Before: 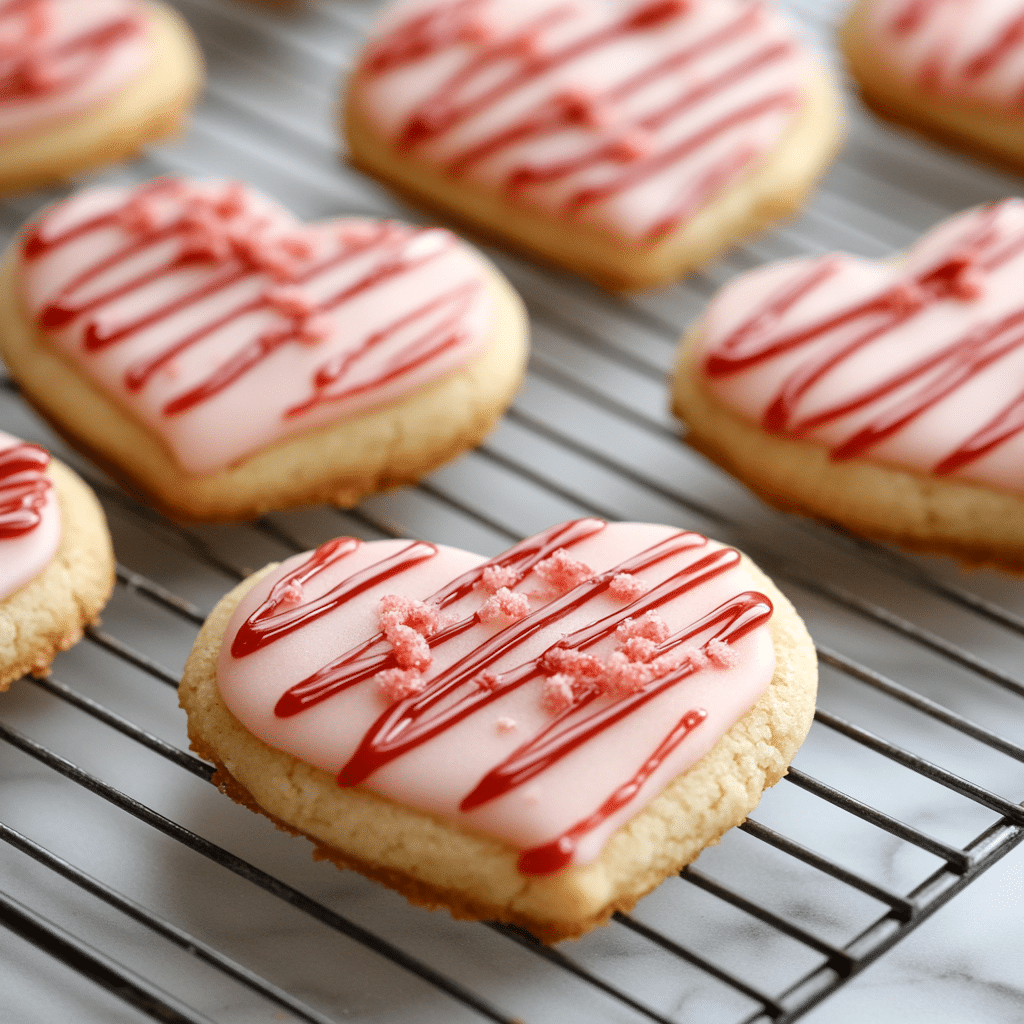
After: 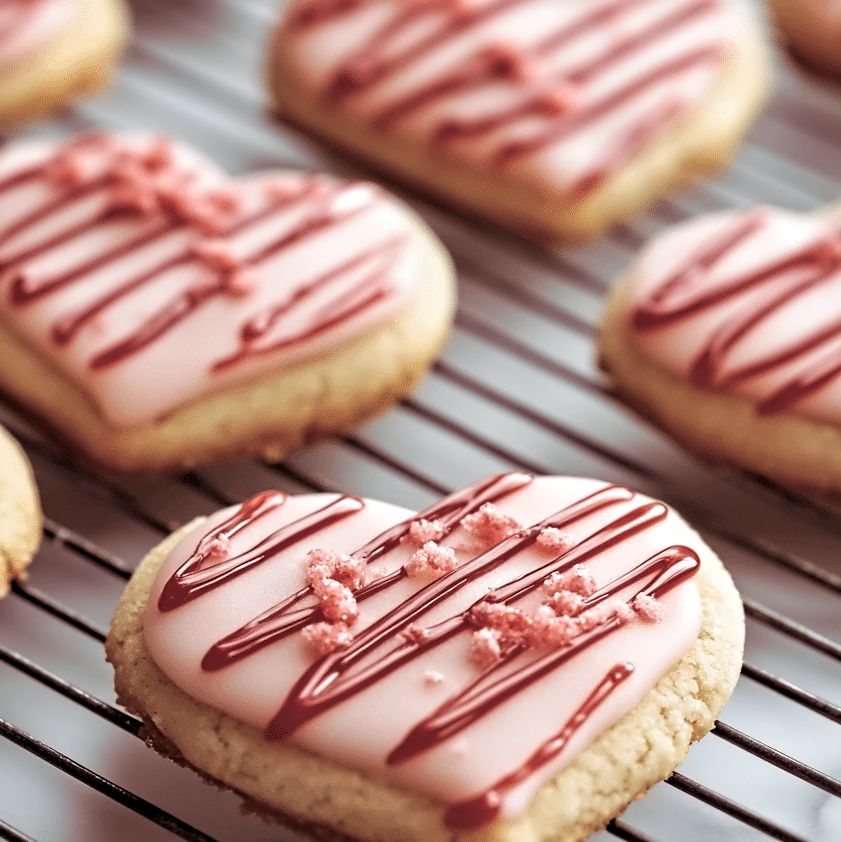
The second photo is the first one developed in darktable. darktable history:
contrast equalizer: octaves 7, y [[0.5, 0.542, 0.583, 0.625, 0.667, 0.708], [0.5 ×6], [0.5 ×6], [0, 0.033, 0.067, 0.1, 0.133, 0.167], [0, 0.05, 0.1, 0.15, 0.2, 0.25]]
split-toning: shadows › saturation 0.41, highlights › saturation 0, compress 33.55%
crop and rotate: left 7.196%, top 4.574%, right 10.605%, bottom 13.178%
